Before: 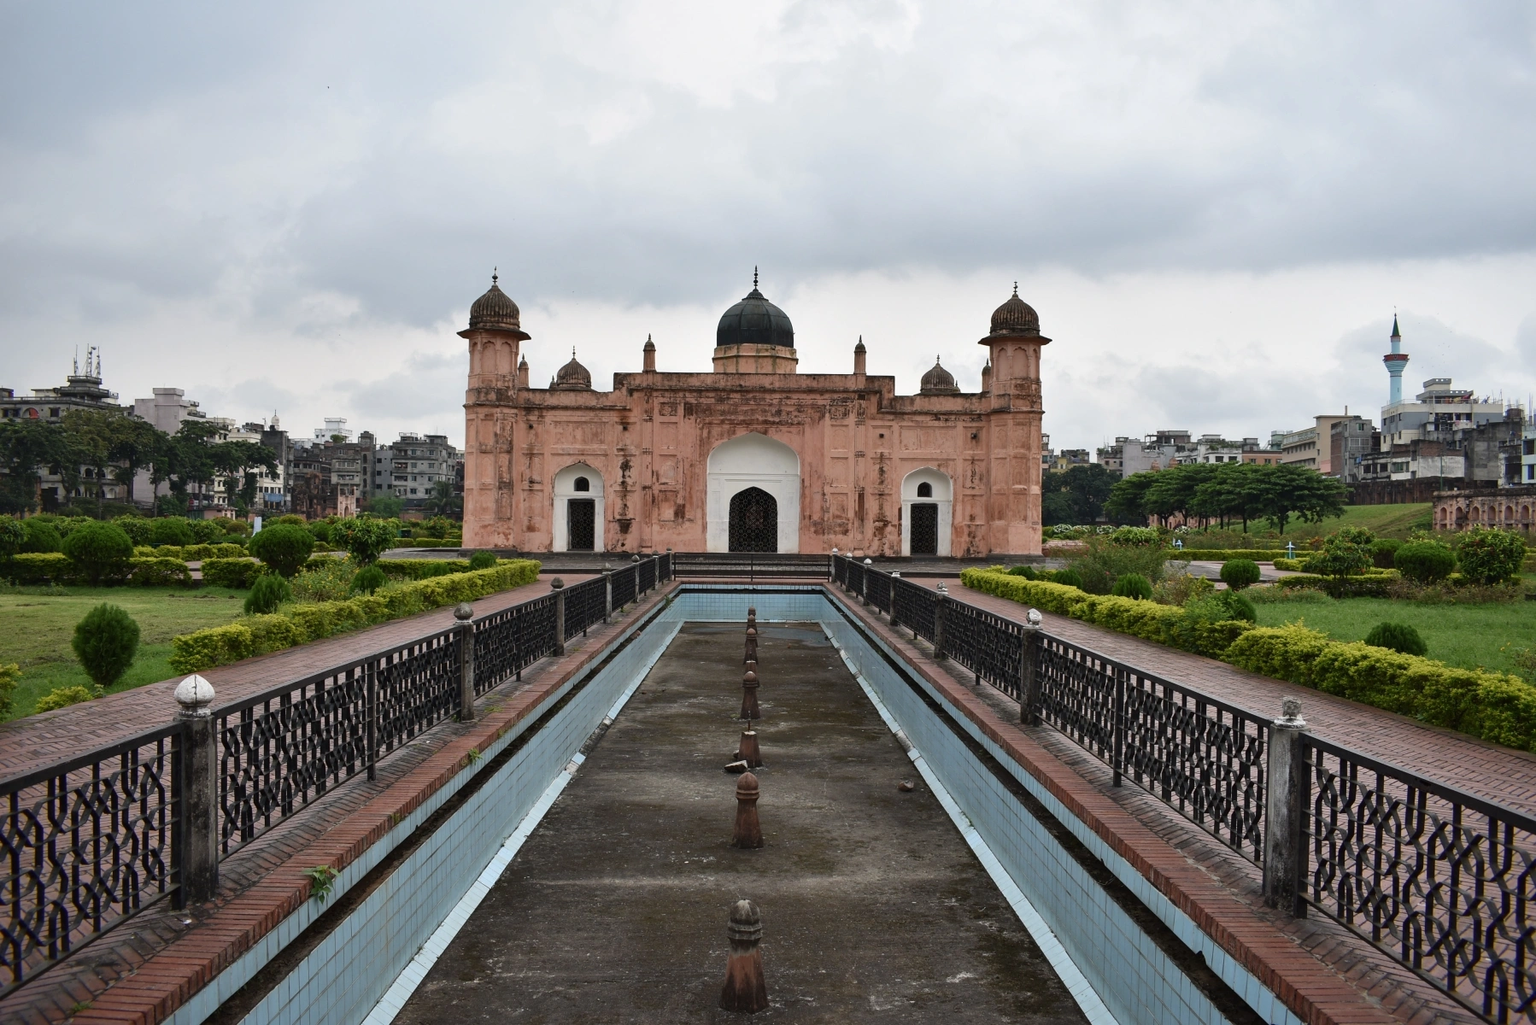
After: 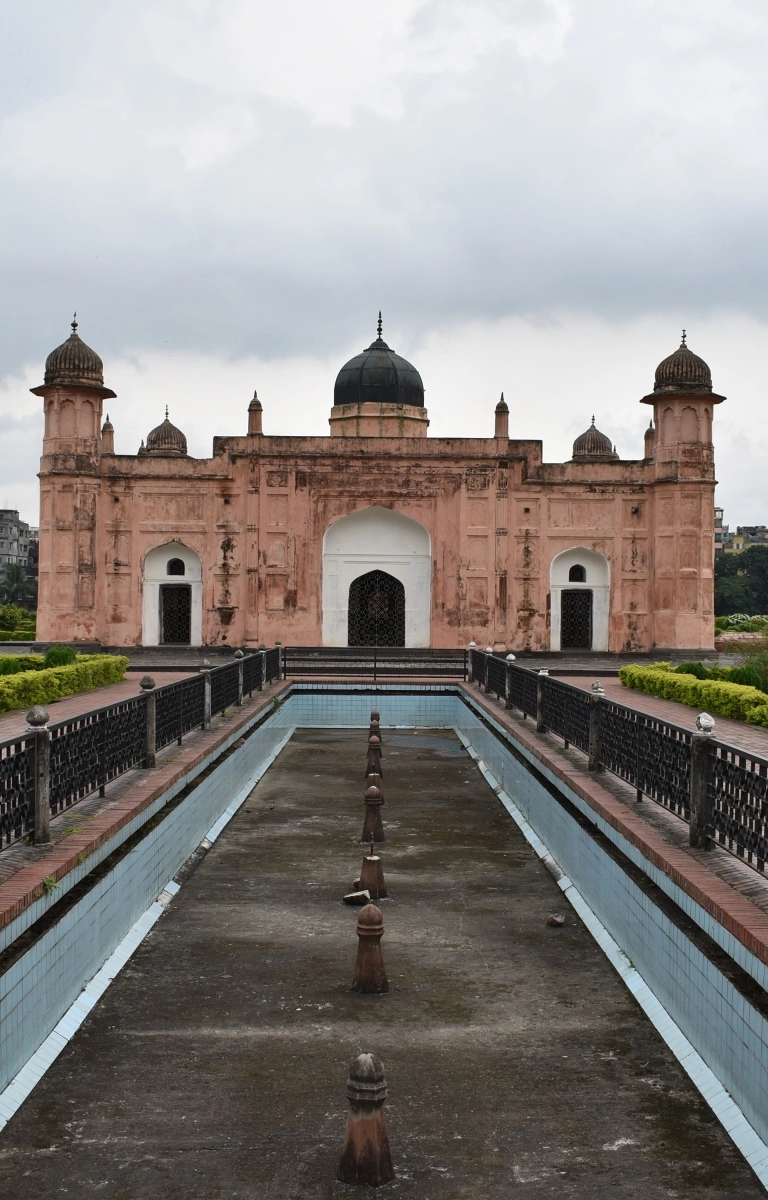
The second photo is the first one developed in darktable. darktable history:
crop: left 28.111%, right 29.128%
